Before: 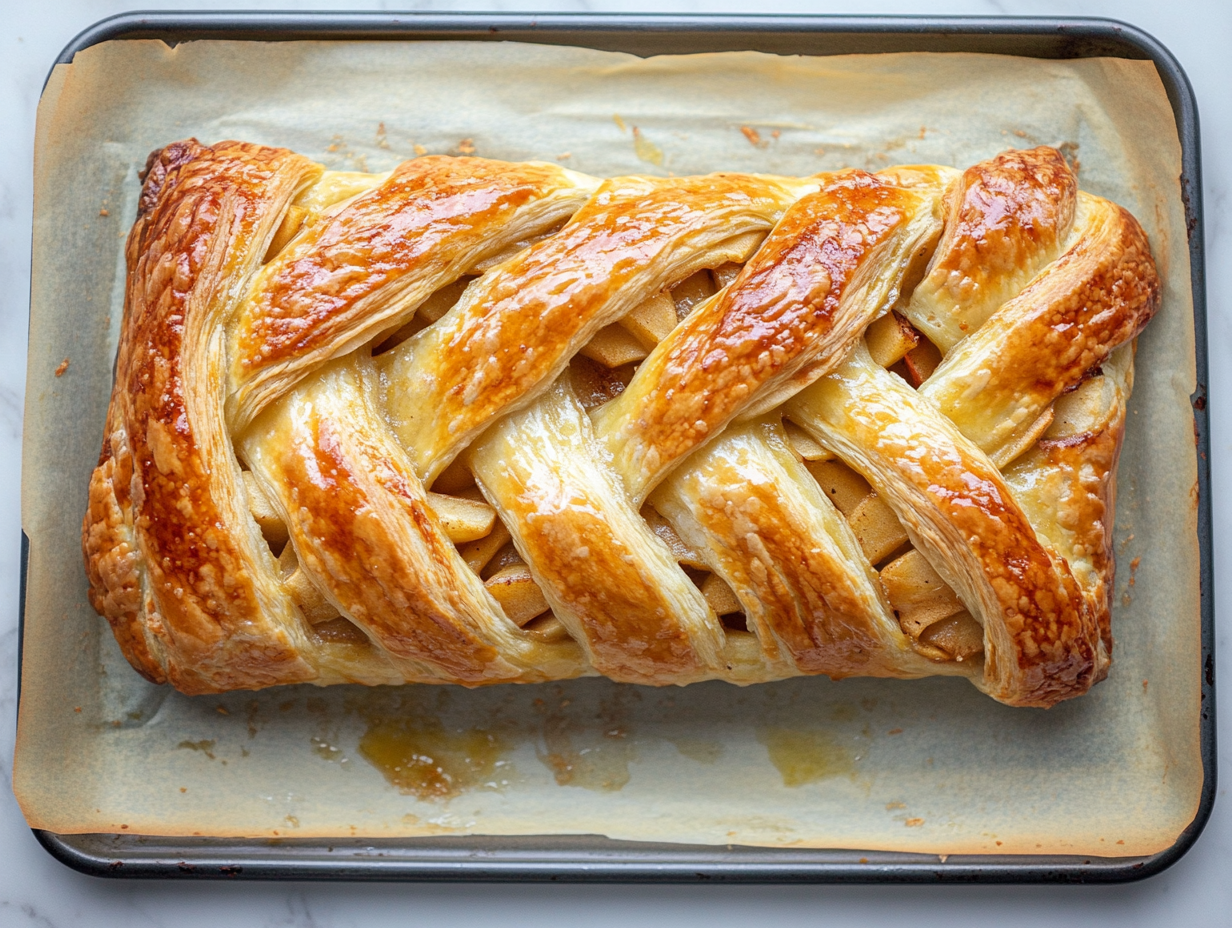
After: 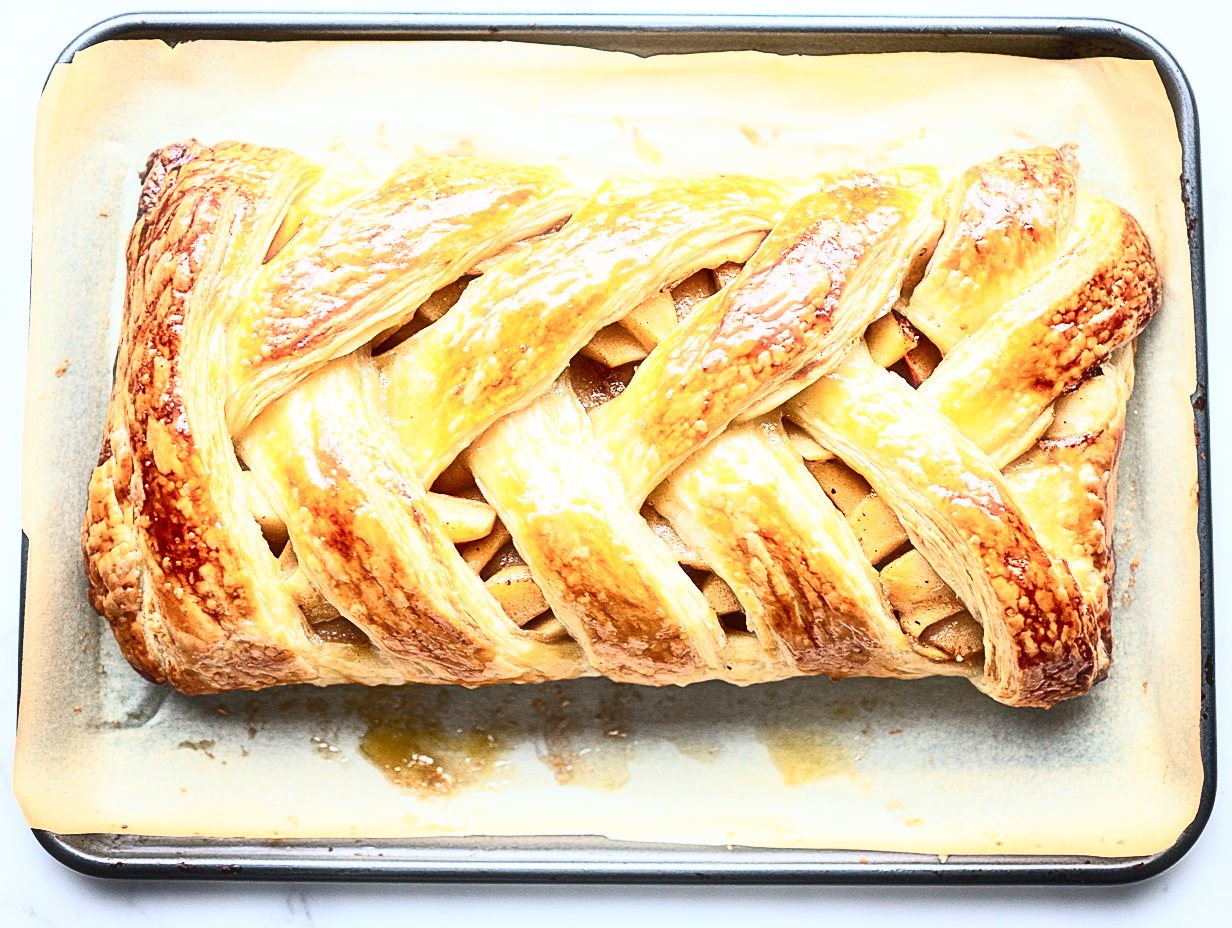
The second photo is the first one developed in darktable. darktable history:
haze removal: strength -0.113, compatibility mode true, adaptive false
sharpen: on, module defaults
base curve: curves: ch0 [(0, 0) (0.088, 0.125) (0.176, 0.251) (0.354, 0.501) (0.613, 0.749) (1, 0.877)], preserve colors none
contrast brightness saturation: contrast 0.618, brightness 0.331, saturation 0.14
